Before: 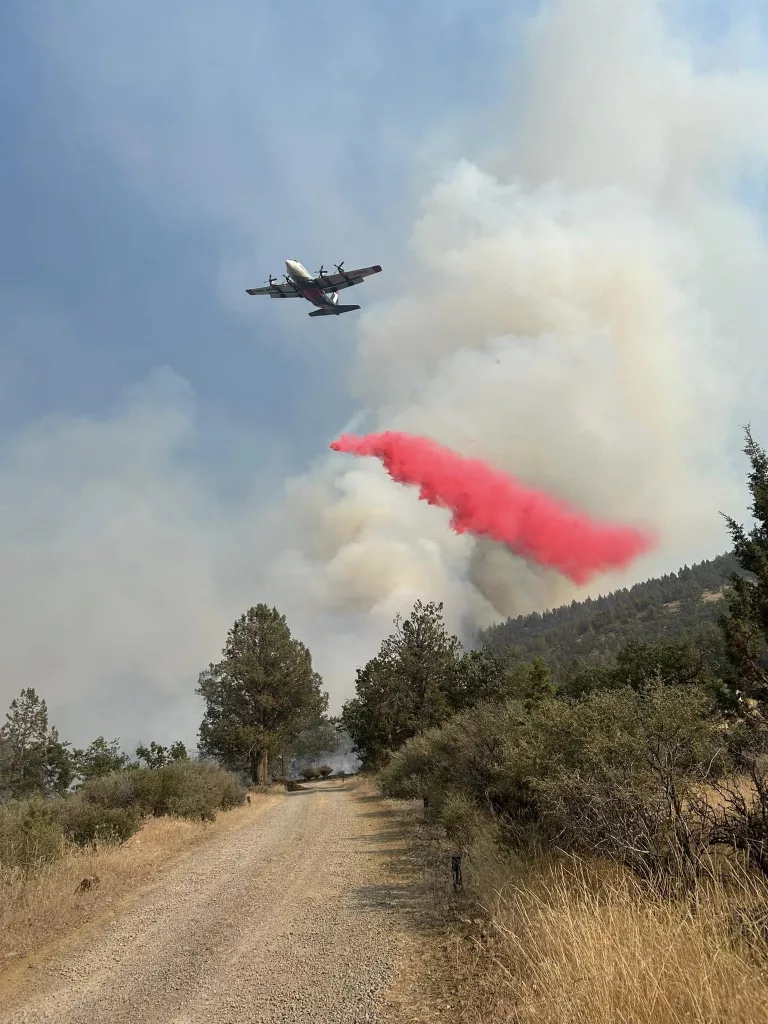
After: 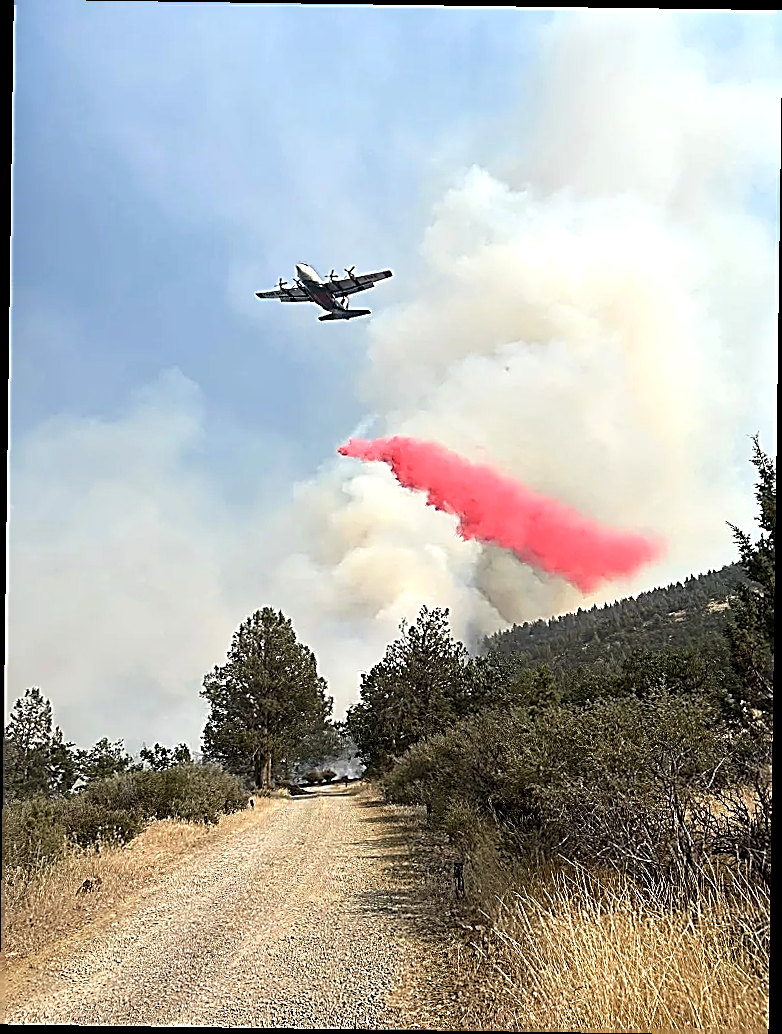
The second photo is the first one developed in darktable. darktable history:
rotate and perspective: rotation 0.8°, automatic cropping off
sharpen: amount 2
tone equalizer: -8 EV 0.001 EV, -7 EV -0.002 EV, -6 EV 0.002 EV, -5 EV -0.03 EV, -4 EV -0.116 EV, -3 EV -0.169 EV, -2 EV 0.24 EV, -1 EV 0.702 EV, +0 EV 0.493 EV
